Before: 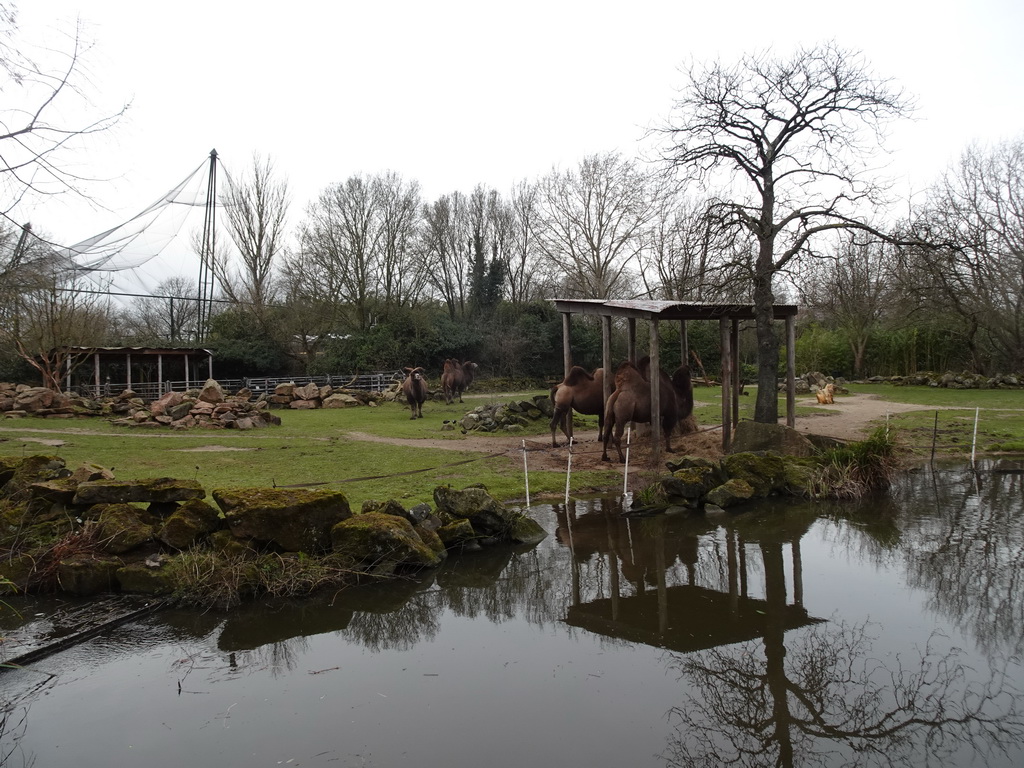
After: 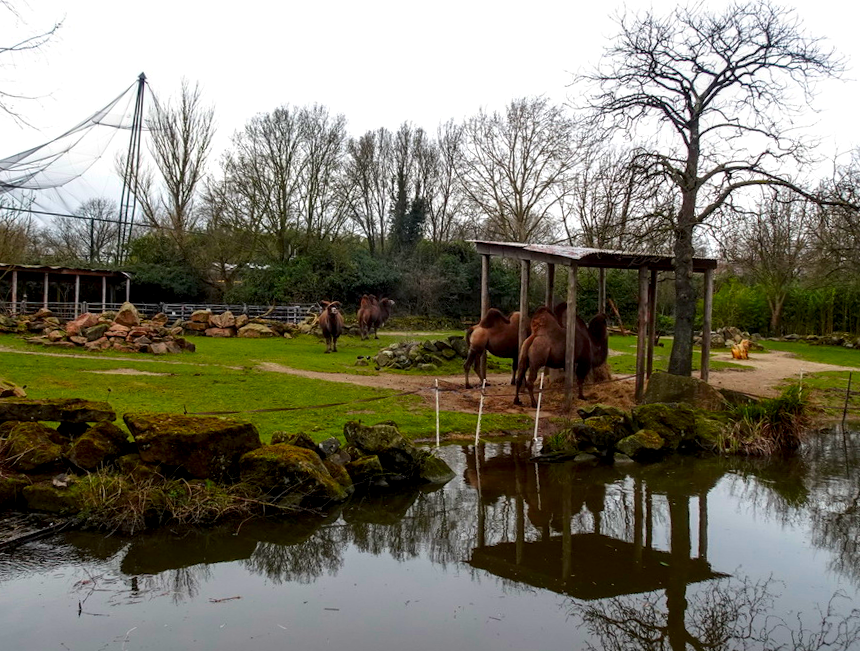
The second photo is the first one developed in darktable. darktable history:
color zones: curves: ch0 [(0, 0.425) (0.143, 0.422) (0.286, 0.42) (0.429, 0.419) (0.571, 0.419) (0.714, 0.42) (0.857, 0.422) (1, 0.425)]; ch1 [(0, 0.666) (0.143, 0.669) (0.286, 0.671) (0.429, 0.67) (0.571, 0.67) (0.714, 0.67) (0.857, 0.67) (1, 0.666)]
contrast brightness saturation: saturation 0.482
crop and rotate: angle -3.01°, left 5.355%, top 5.167%, right 4.791%, bottom 4.238%
local contrast: detail 150%
